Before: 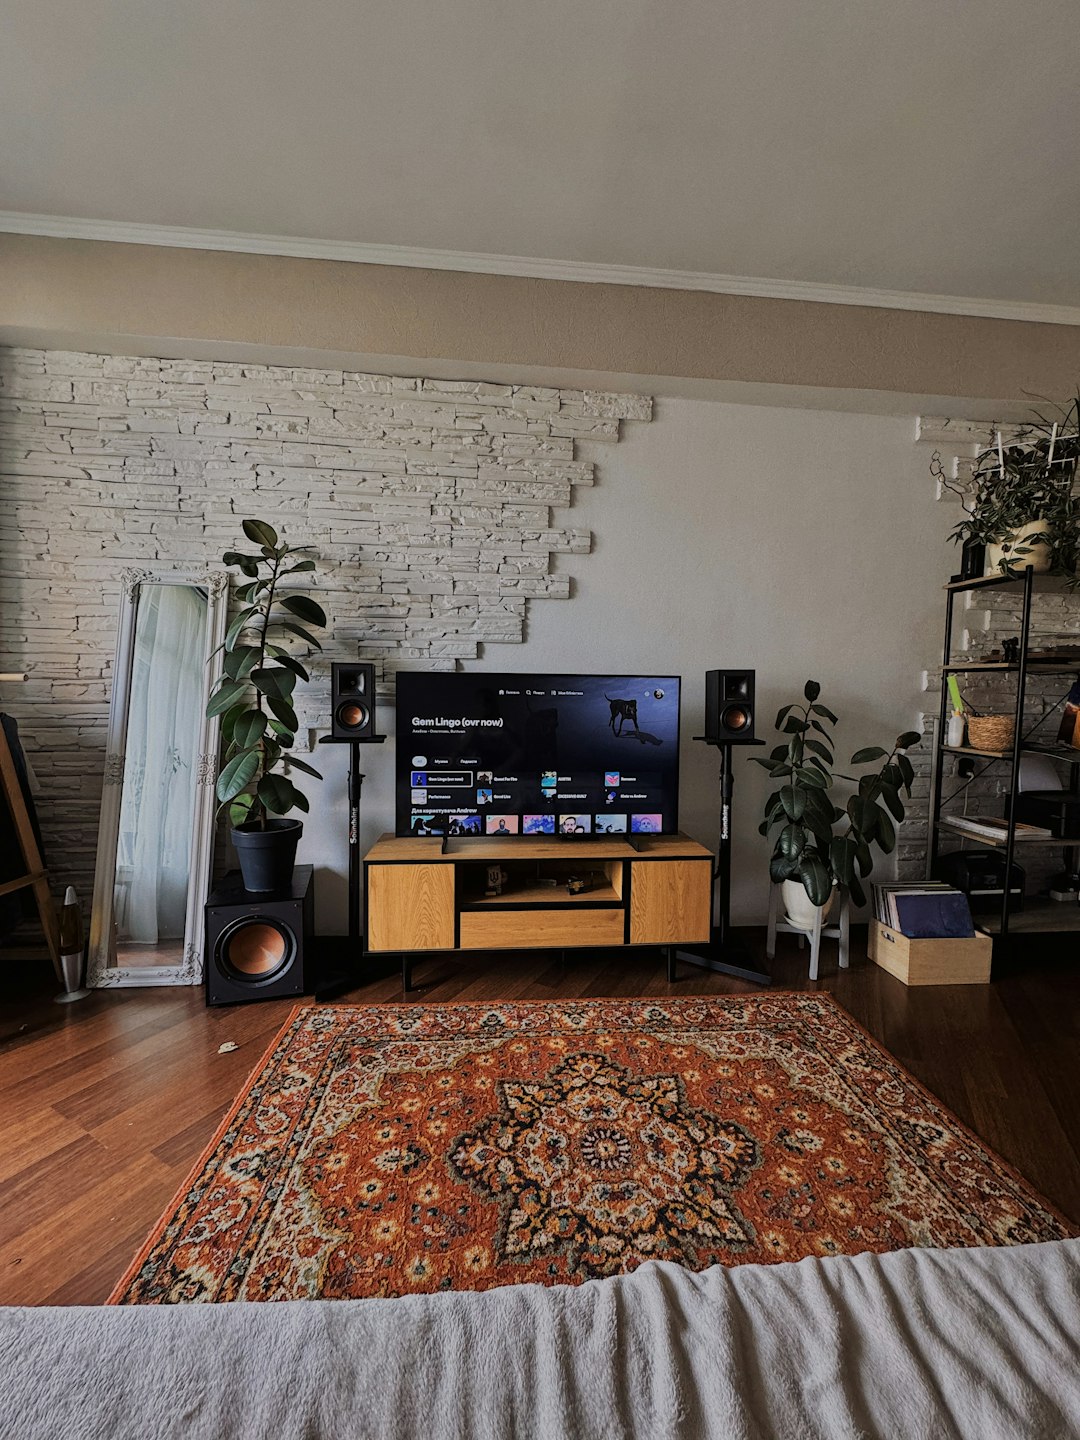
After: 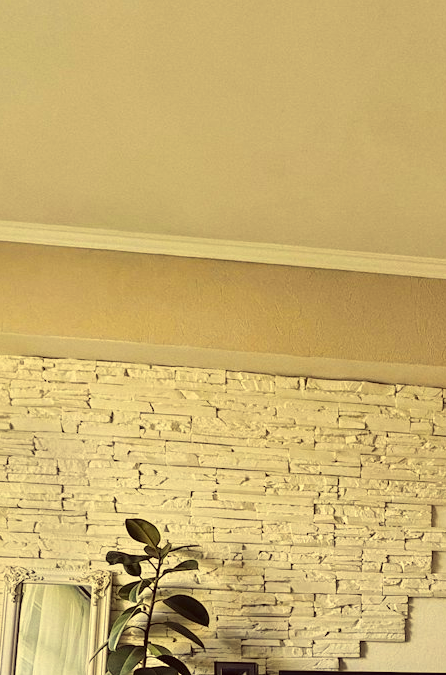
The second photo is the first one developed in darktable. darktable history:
crop and rotate: left 10.964%, top 0.117%, right 47.664%, bottom 52.99%
color correction: highlights a* -0.48, highlights b* 39.97, shadows a* 9.34, shadows b* -0.185
exposure: black level correction 0, exposure 0.897 EV, compensate highlight preservation false
